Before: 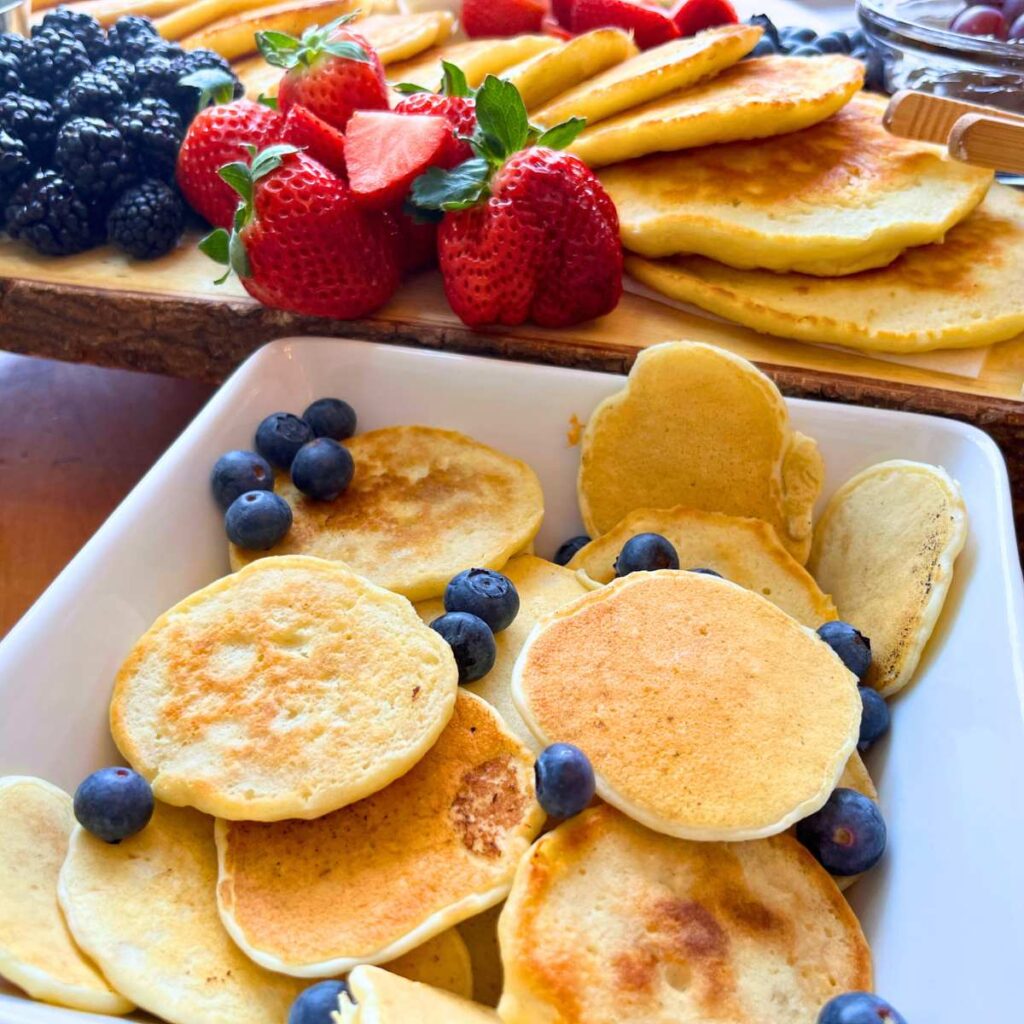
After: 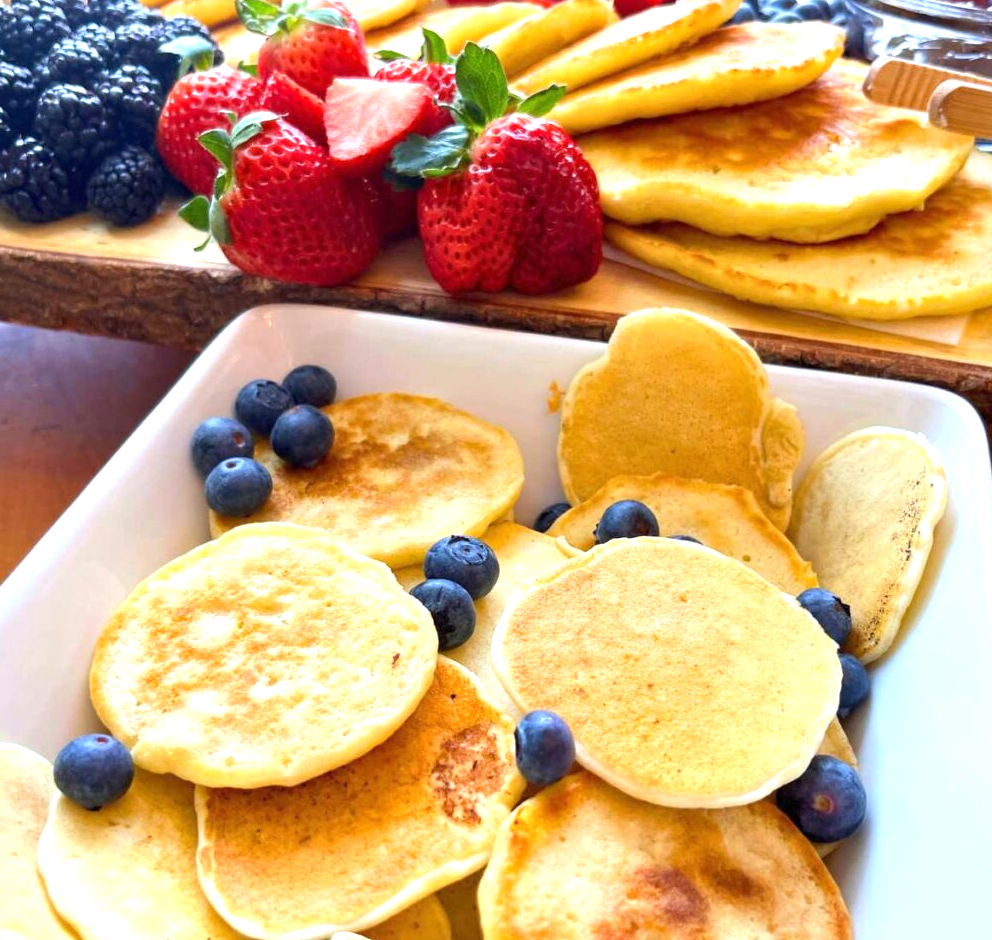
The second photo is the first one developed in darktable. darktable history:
exposure: exposure 0.6 EV, compensate highlight preservation false
crop: left 1.964%, top 3.251%, right 1.122%, bottom 4.933%
